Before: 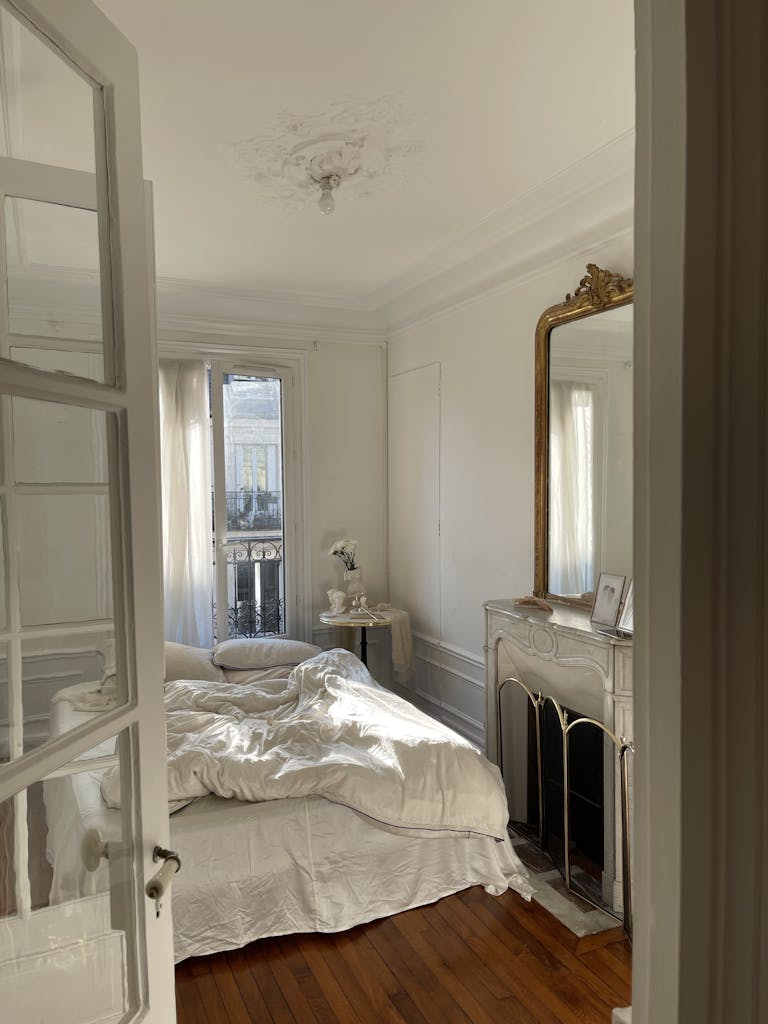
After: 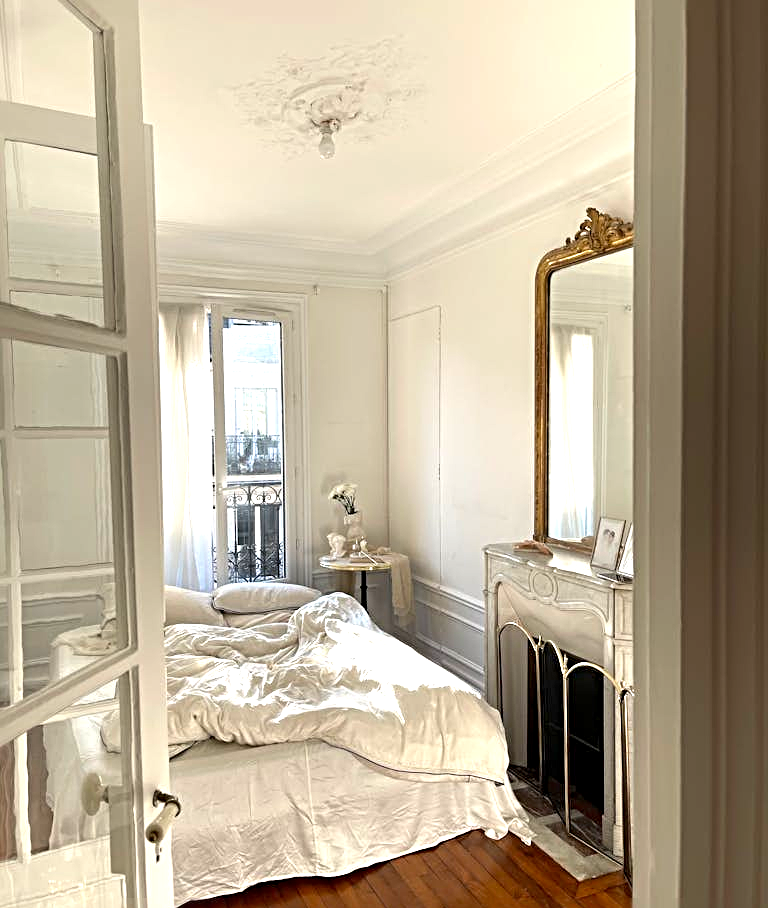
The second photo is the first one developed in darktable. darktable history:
crop and rotate: top 5.558%, bottom 5.7%
exposure: black level correction 0.001, exposure 1.039 EV, compensate exposure bias true, compensate highlight preservation false
sharpen: radius 3.966
